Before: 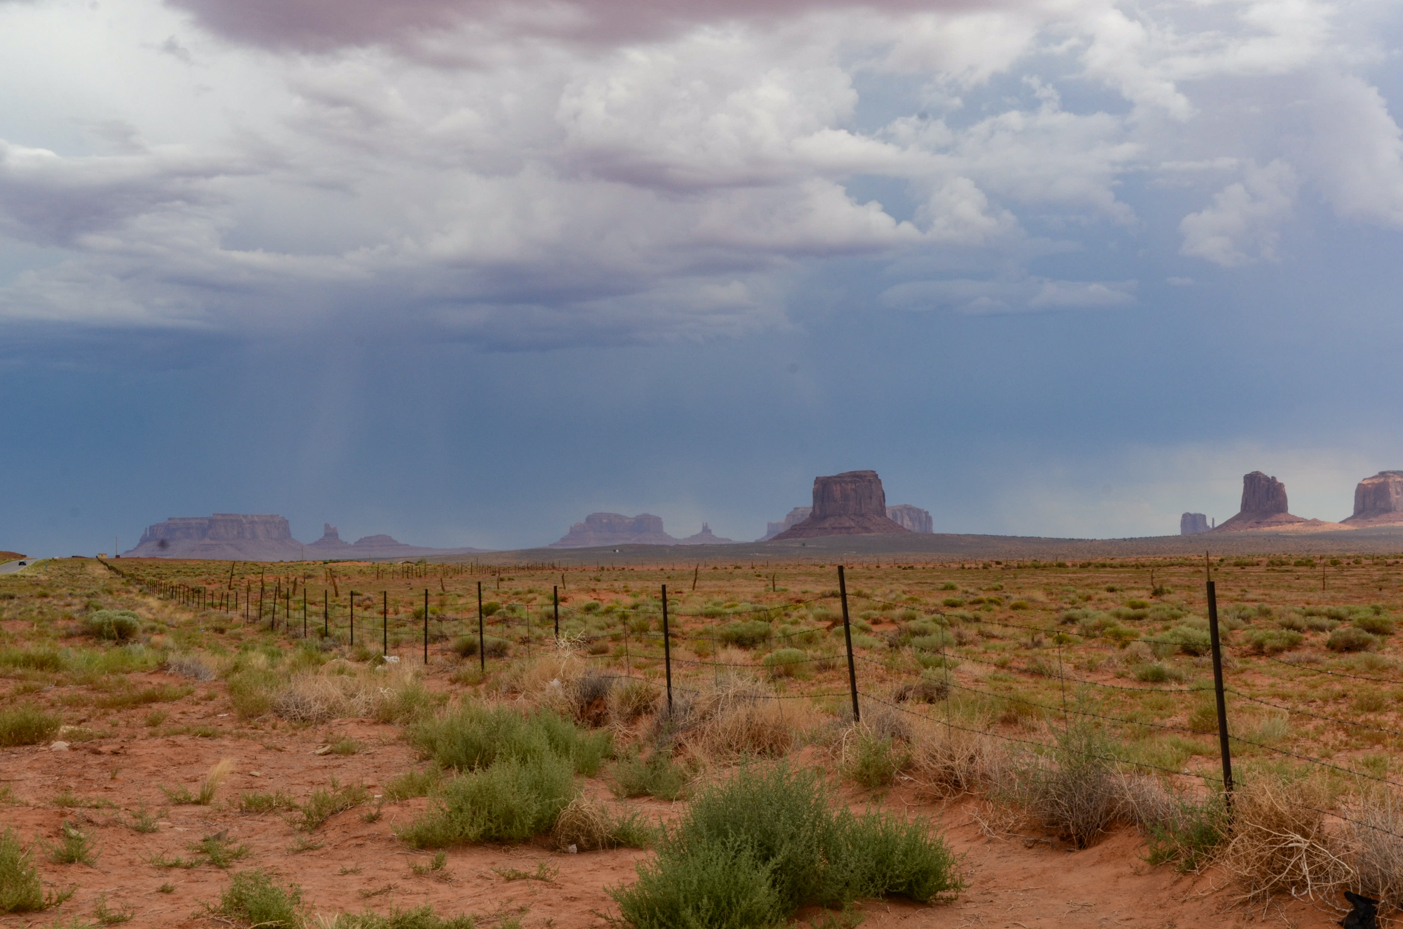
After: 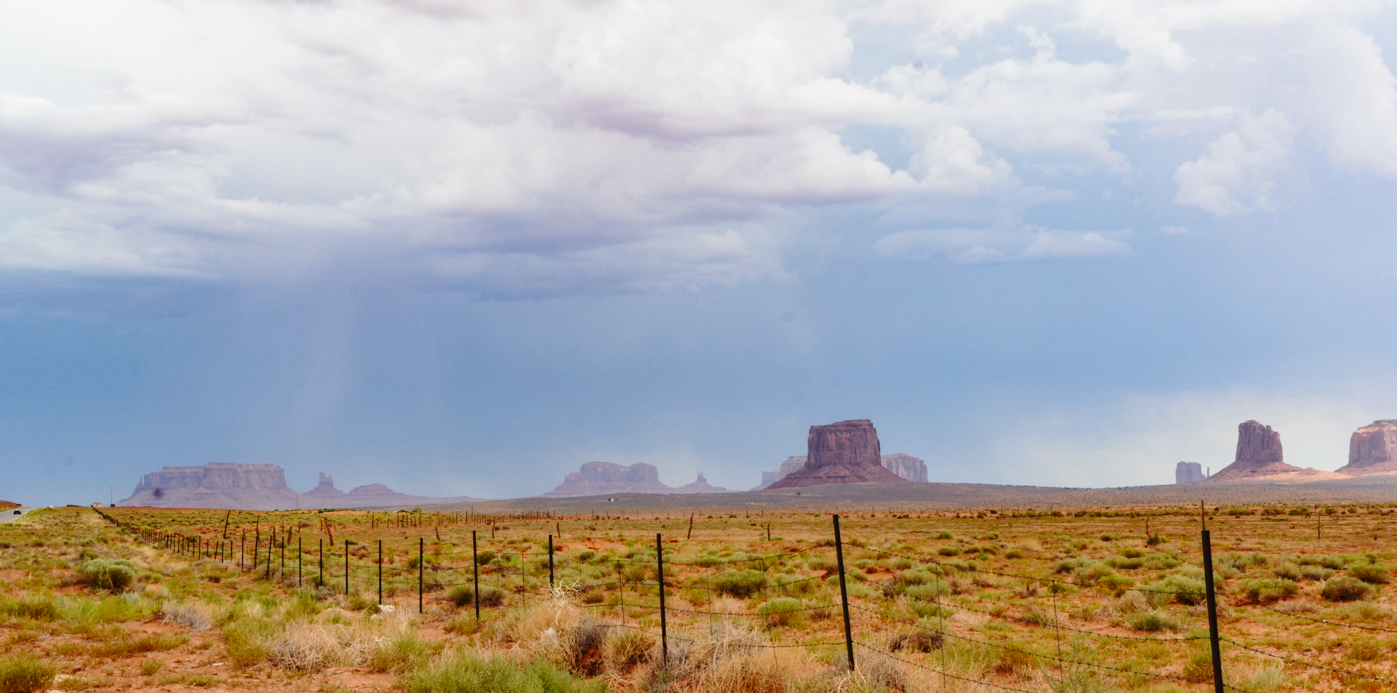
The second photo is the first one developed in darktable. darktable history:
crop: left 0.366%, top 5.544%, bottom 19.795%
base curve: curves: ch0 [(0, 0) (0.028, 0.03) (0.121, 0.232) (0.46, 0.748) (0.859, 0.968) (1, 1)], preserve colors none
